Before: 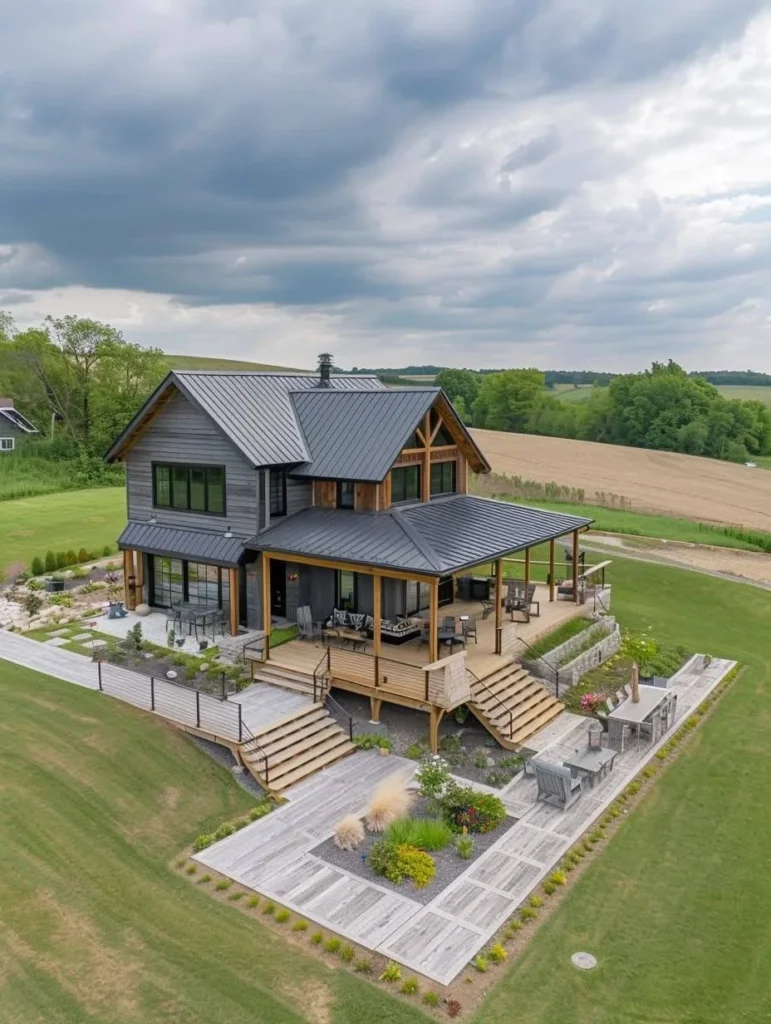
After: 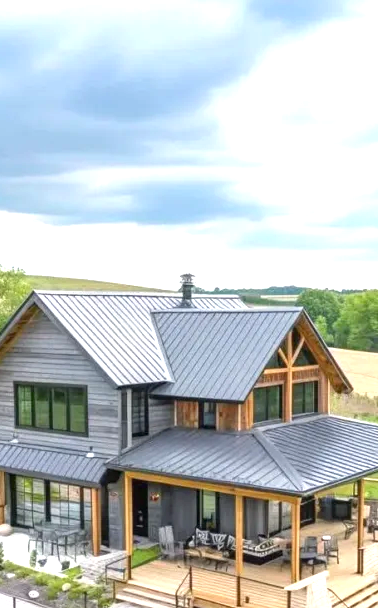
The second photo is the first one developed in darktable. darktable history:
exposure: black level correction 0.001, exposure 1.398 EV, compensate highlight preservation false
crop: left 17.923%, top 7.865%, right 33.011%, bottom 32.708%
local contrast: detail 109%
